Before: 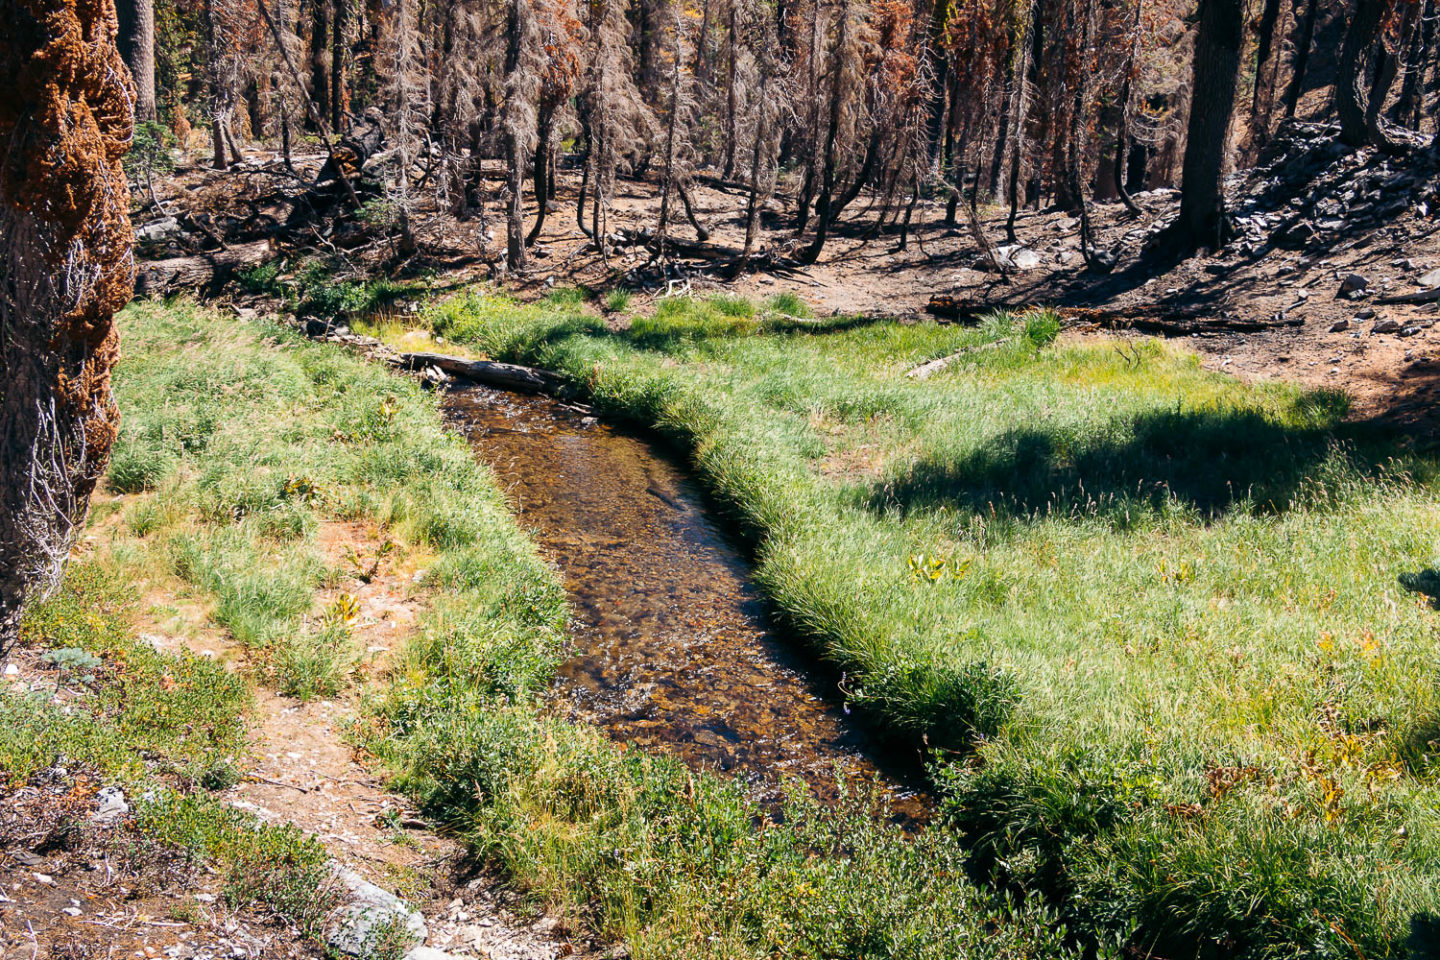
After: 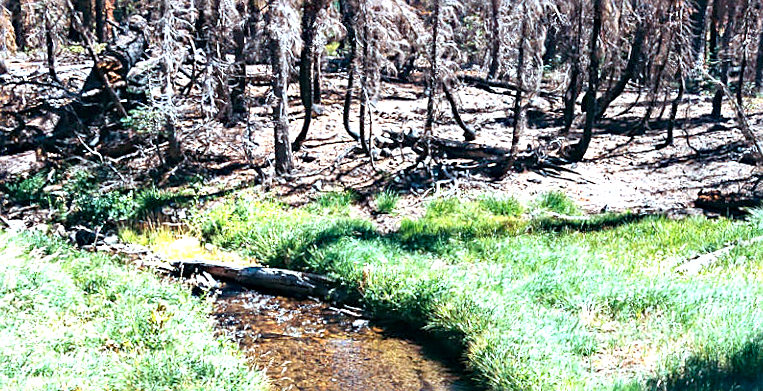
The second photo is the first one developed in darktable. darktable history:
haze removal: strength 0.29, distance 0.25, compatibility mode true, adaptive false
white balance: emerald 1
rotate and perspective: rotation -1.42°, crop left 0.016, crop right 0.984, crop top 0.035, crop bottom 0.965
crop: left 15.306%, top 9.065%, right 30.789%, bottom 48.638%
sharpen: on, module defaults
exposure: black level correction 0, exposure 1 EV, compensate highlight preservation false
shadows and highlights: shadows -10, white point adjustment 1.5, highlights 10
color correction: highlights a* -10.69, highlights b* -19.19
